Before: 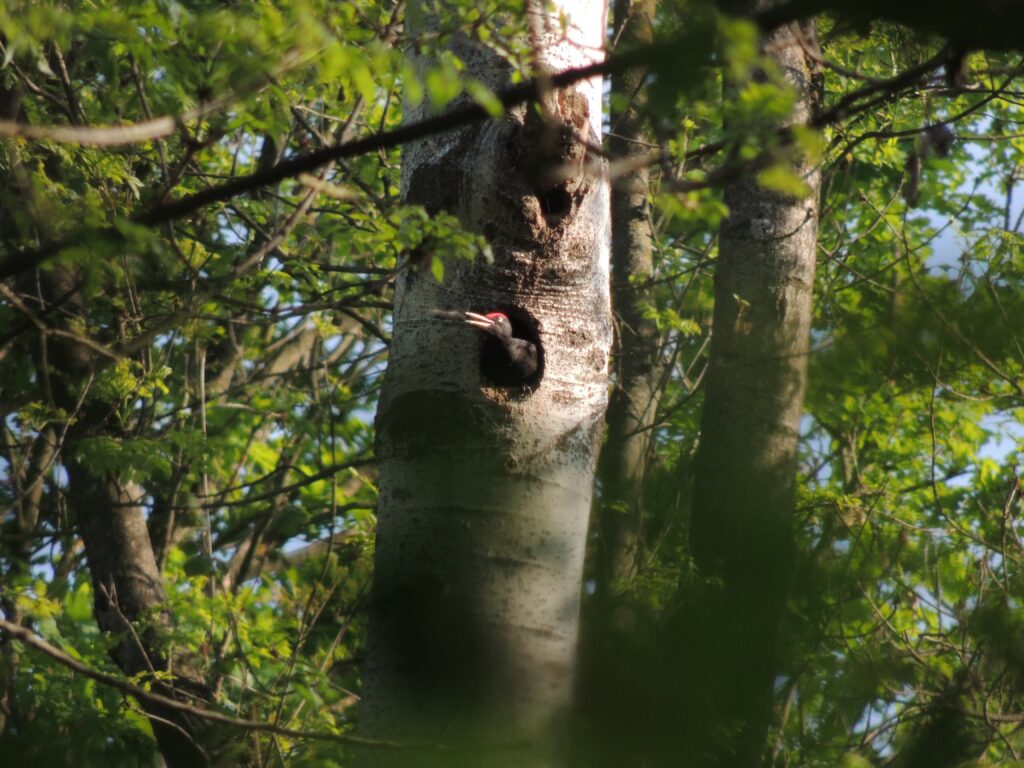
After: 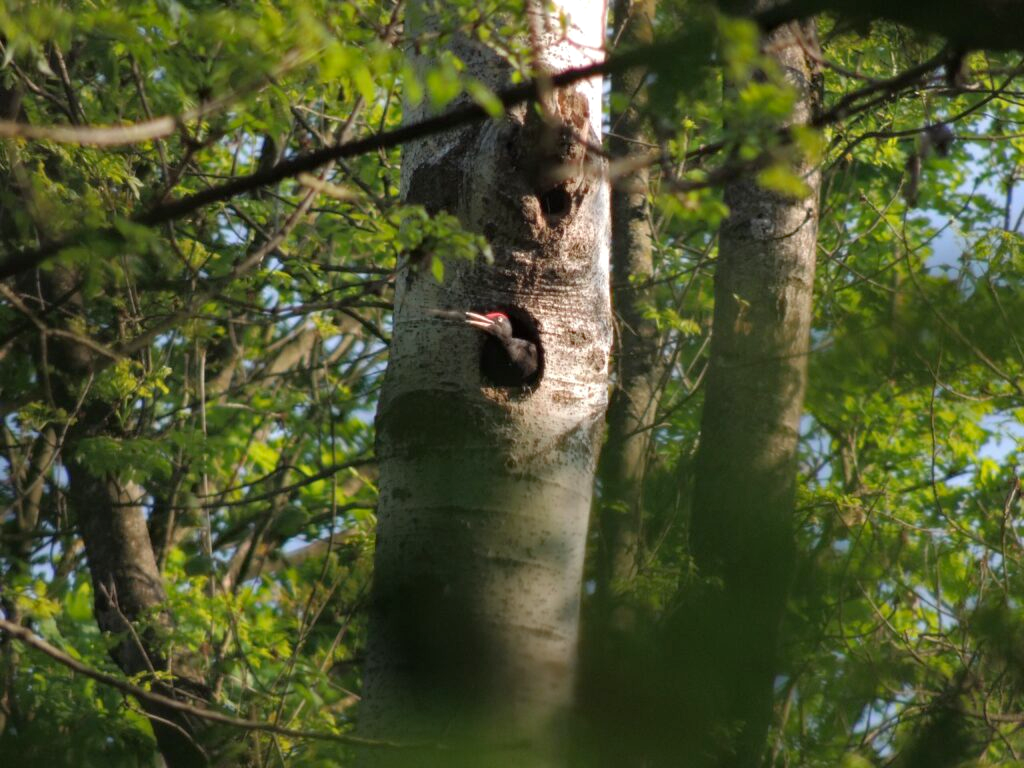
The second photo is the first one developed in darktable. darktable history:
rgb curve: curves: ch0 [(0, 0) (0.053, 0.068) (0.122, 0.128) (1, 1)]
haze removal: compatibility mode true, adaptive false
